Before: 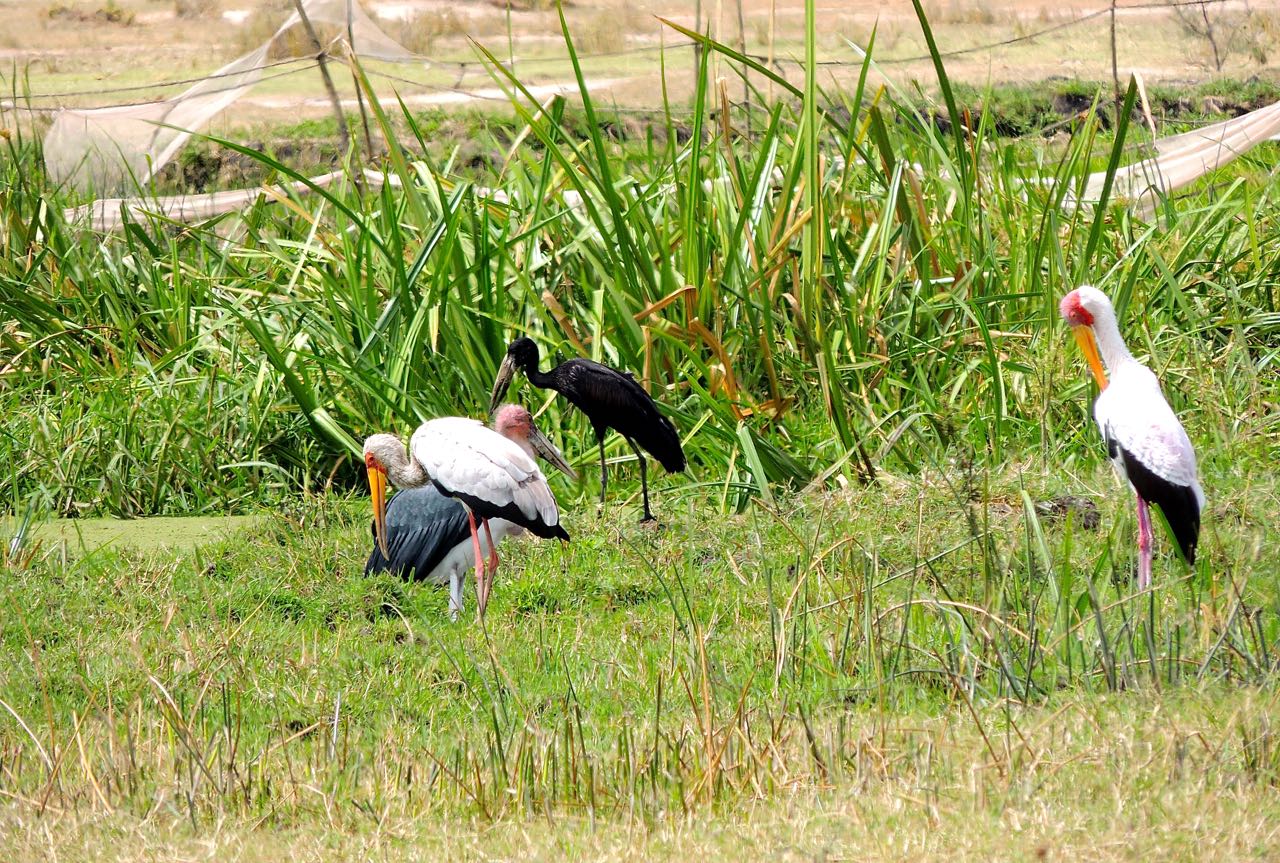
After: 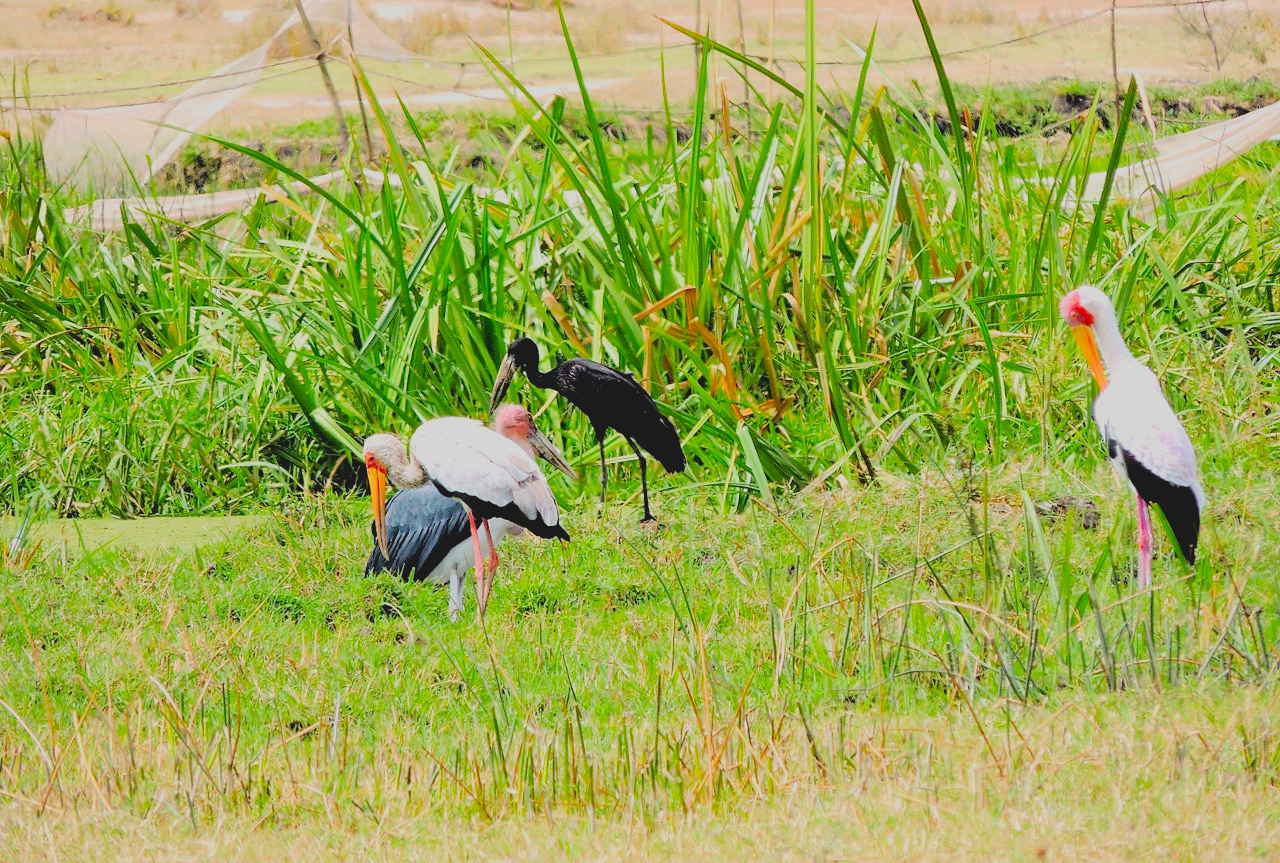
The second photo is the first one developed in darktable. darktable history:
exposure: exposure 0.6 EV, compensate highlight preservation false
contrast brightness saturation: contrast -0.19, saturation 0.19
rgb levels: levels [[0.01, 0.419, 0.839], [0, 0.5, 1], [0, 0.5, 1]]
filmic rgb: black relative exposure -7.65 EV, white relative exposure 4.56 EV, hardness 3.61
